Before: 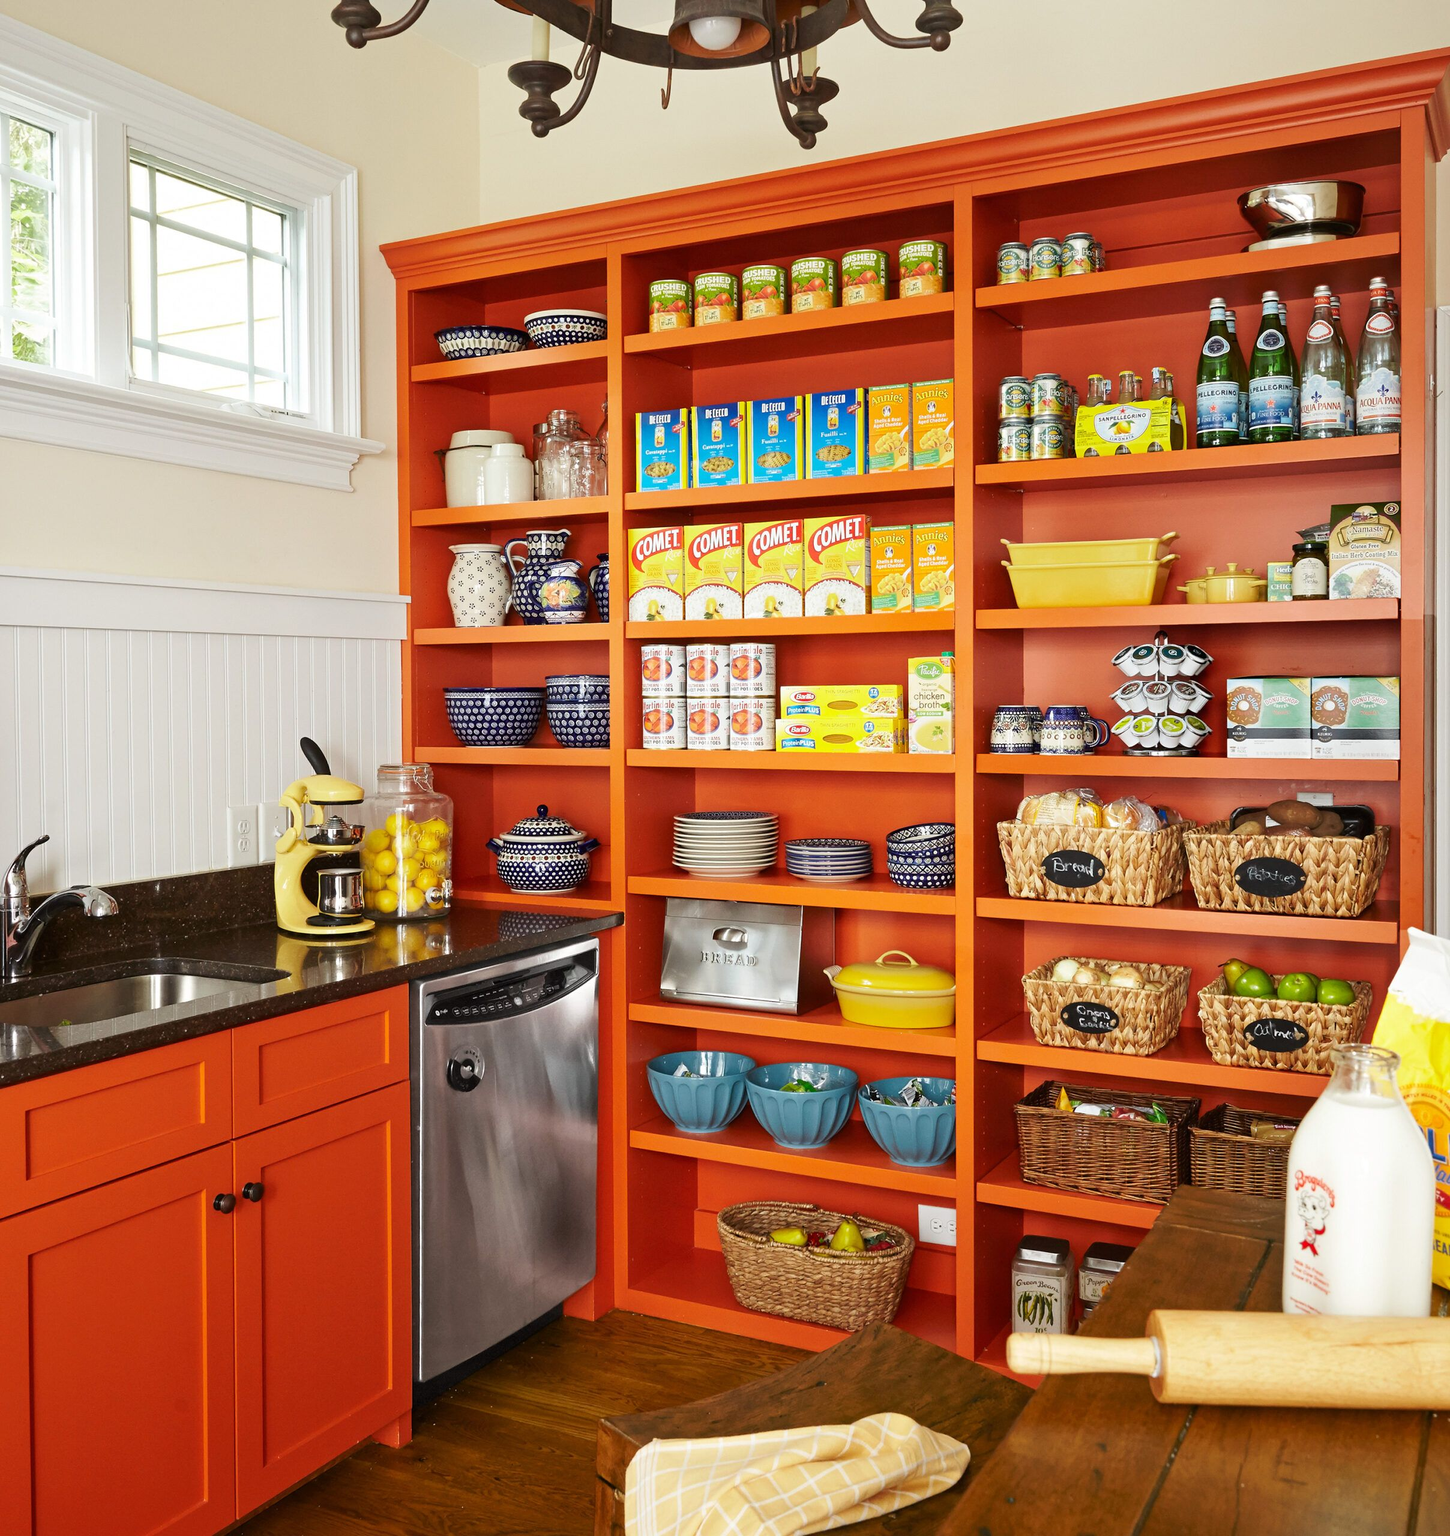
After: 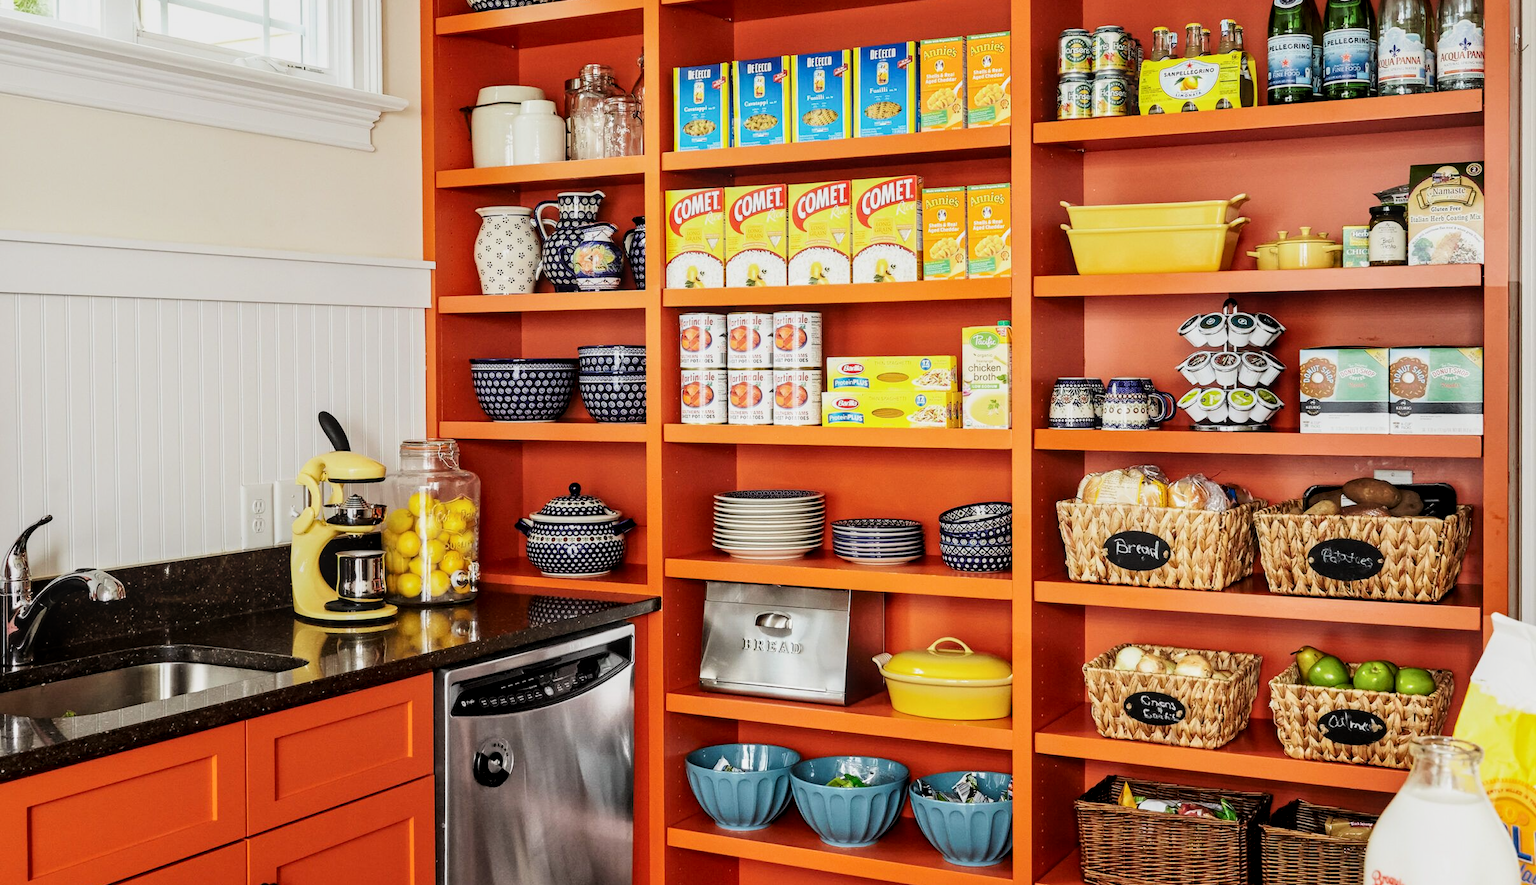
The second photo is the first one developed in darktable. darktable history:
local contrast: detail 130%
filmic rgb: black relative exposure -16 EV, white relative exposure 5.29 EV, hardness 5.89, contrast 1.262
crop and rotate: top 22.751%, bottom 22.801%
